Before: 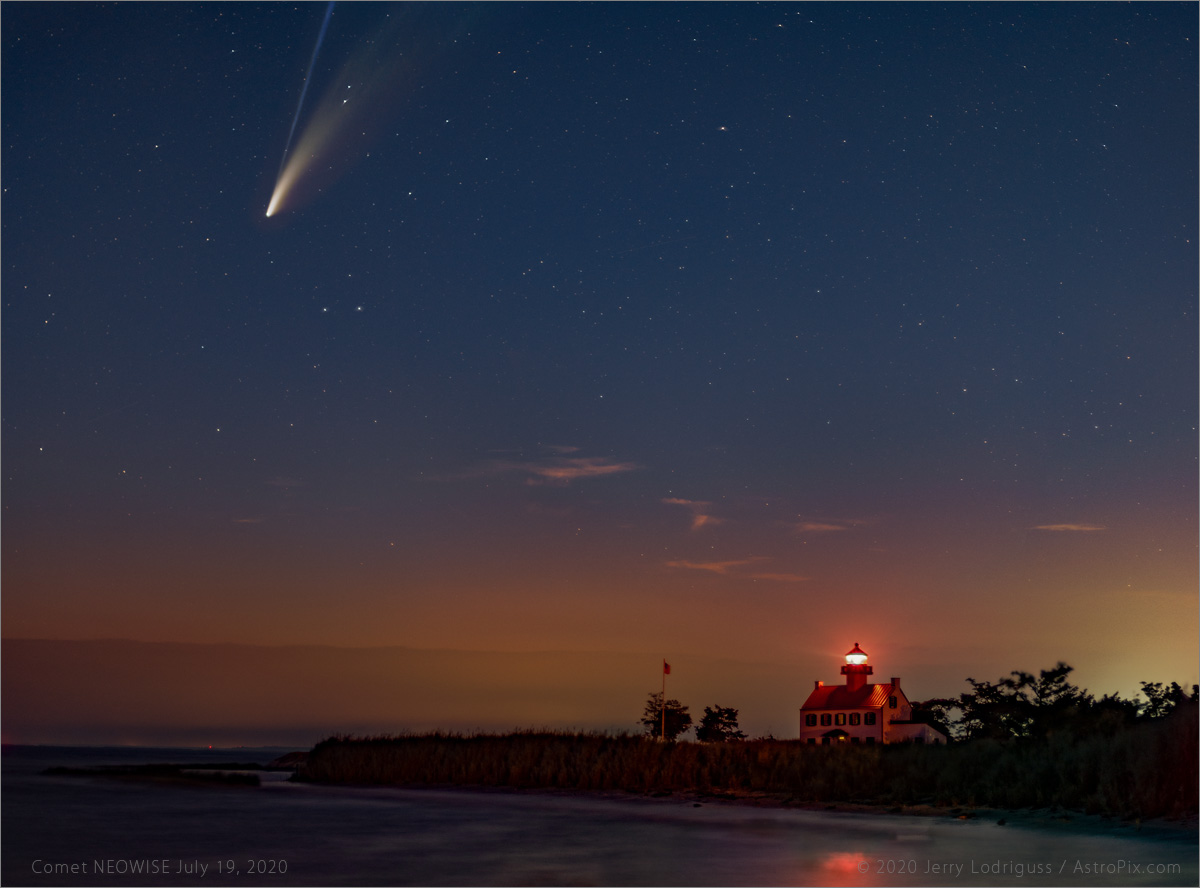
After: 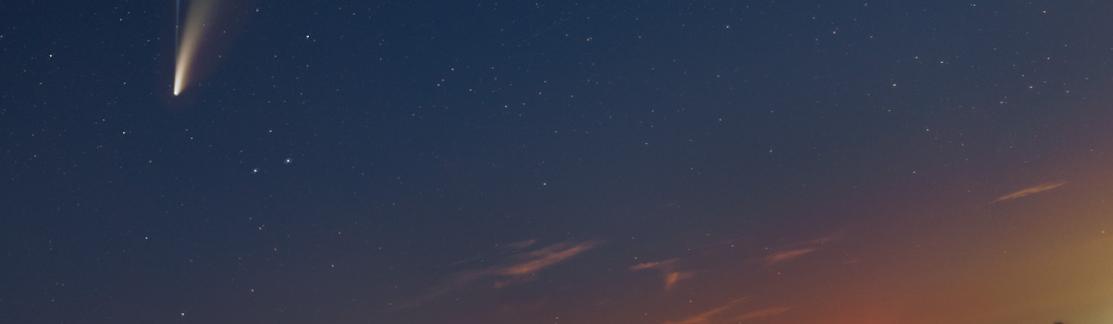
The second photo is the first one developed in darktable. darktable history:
rotate and perspective: rotation -14.8°, crop left 0.1, crop right 0.903, crop top 0.25, crop bottom 0.748
crop and rotate: top 10.605%, bottom 33.274%
